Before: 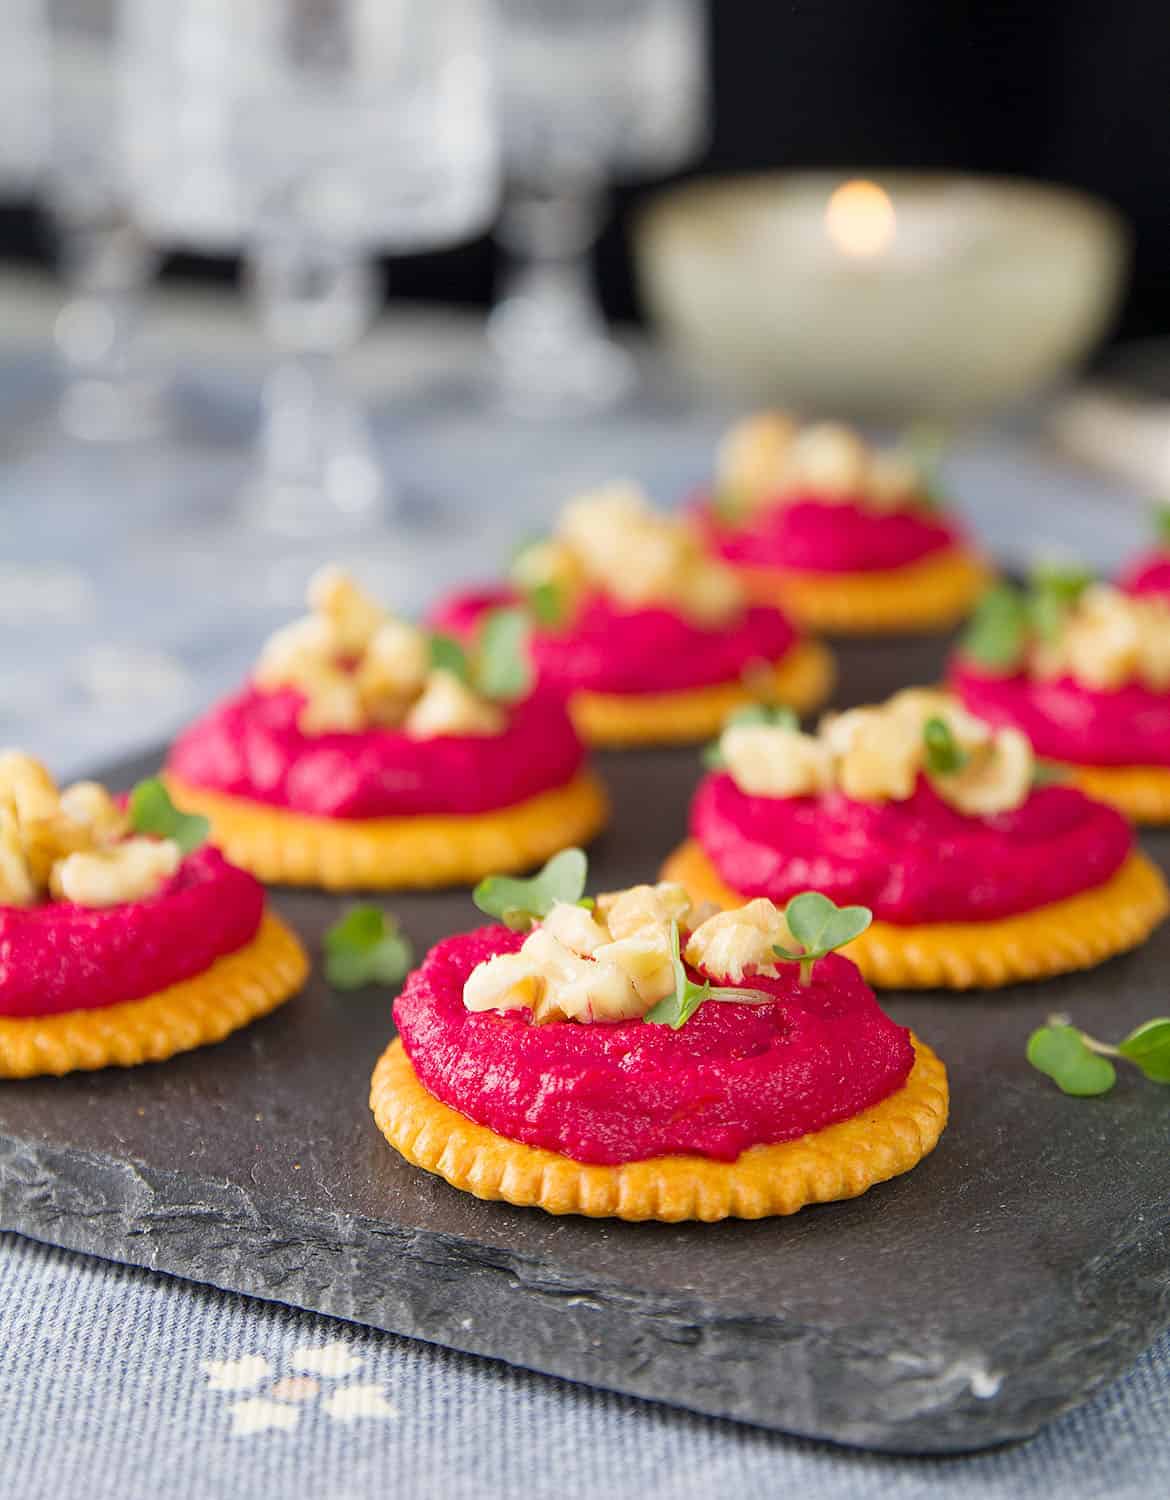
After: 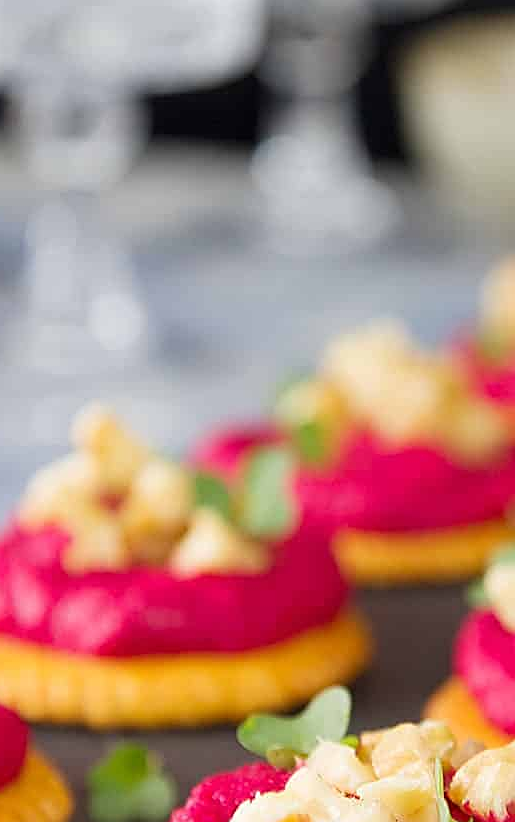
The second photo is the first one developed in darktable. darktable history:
sharpen: on, module defaults
crop: left 20.248%, top 10.86%, right 35.675%, bottom 34.321%
